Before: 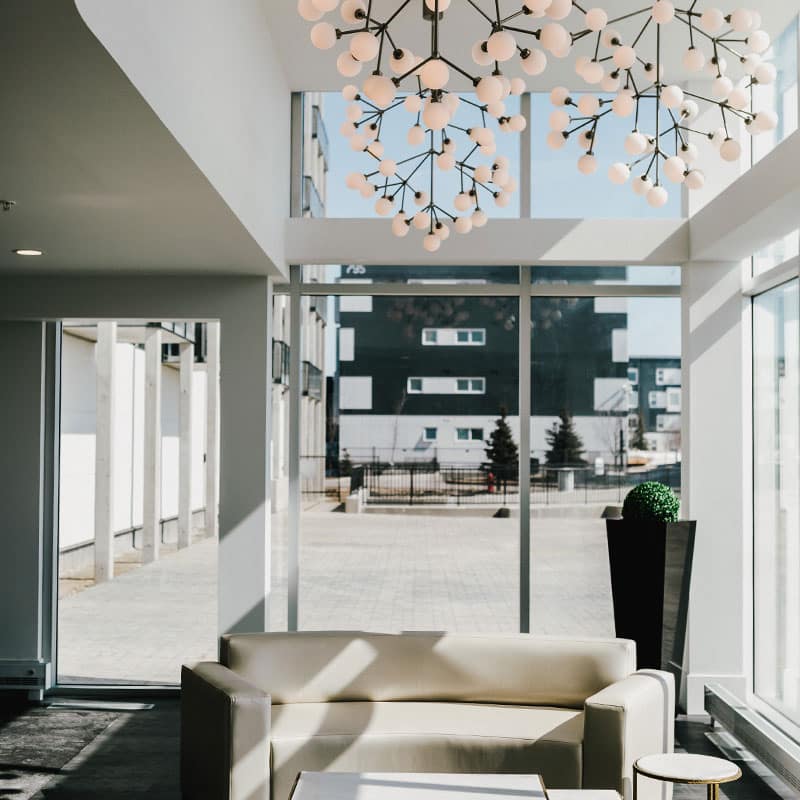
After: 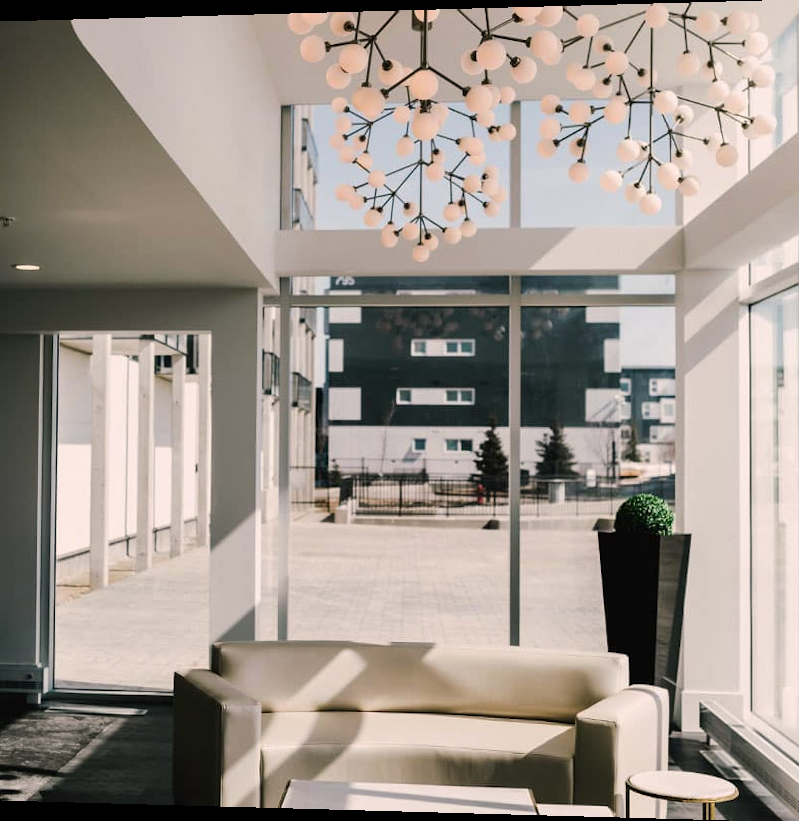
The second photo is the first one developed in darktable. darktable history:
color correction: highlights a* 5.81, highlights b* 4.84
rotate and perspective: lens shift (horizontal) -0.055, automatic cropping off
